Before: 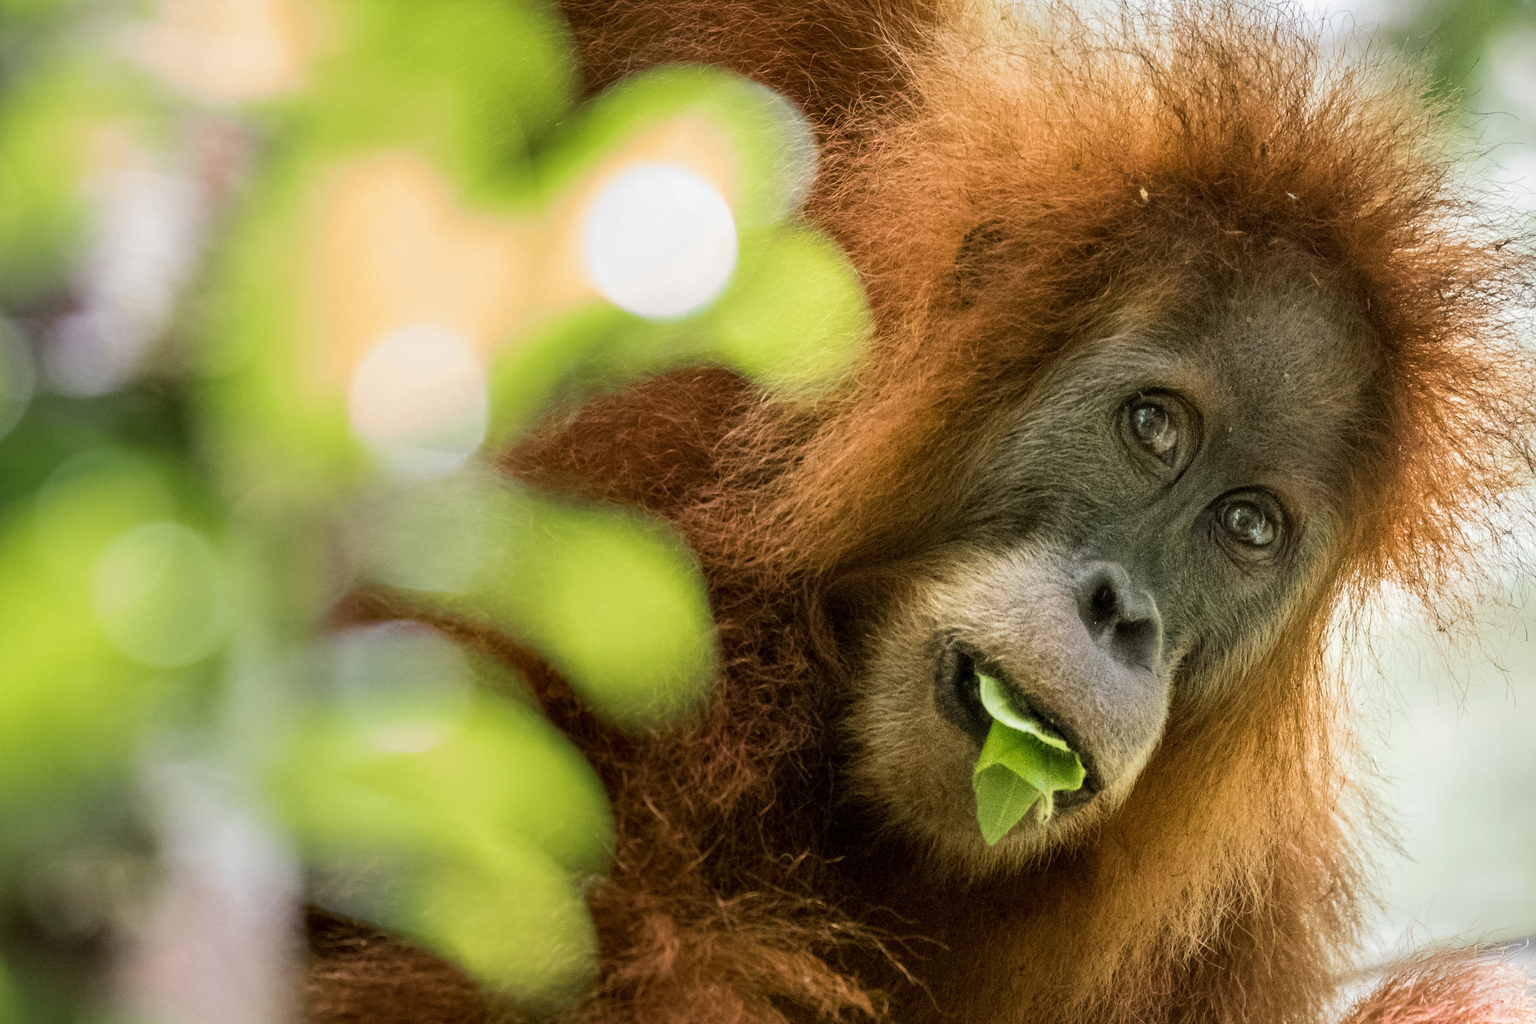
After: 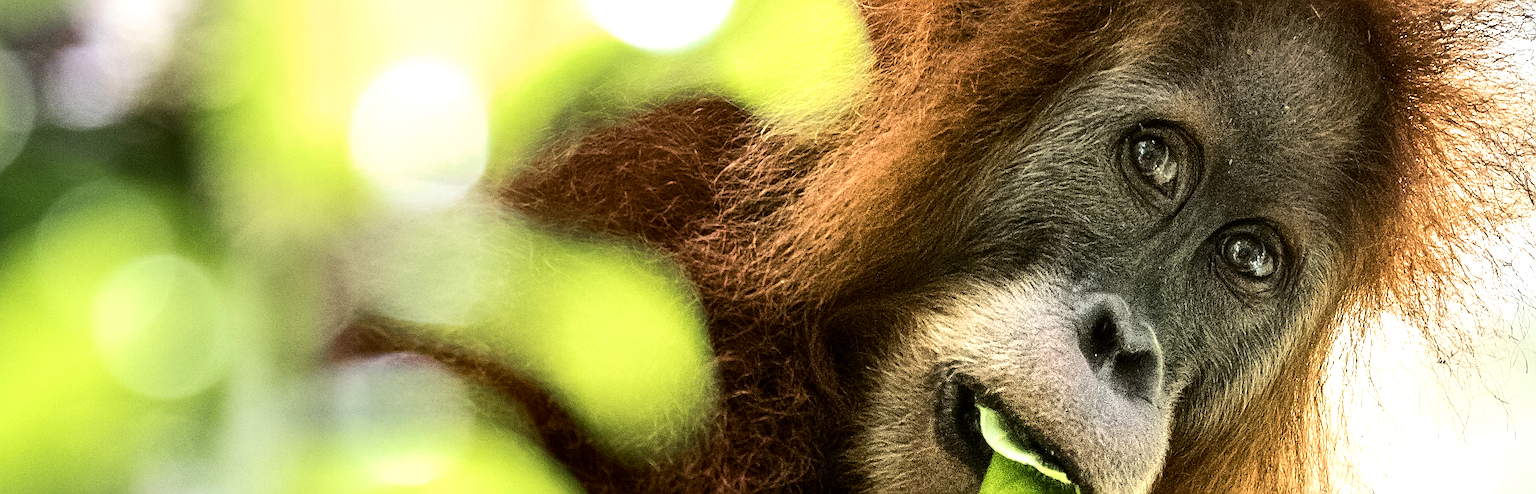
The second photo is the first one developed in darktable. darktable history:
crop and rotate: top 26.205%, bottom 25.518%
tone equalizer: -8 EV -0.742 EV, -7 EV -0.718 EV, -6 EV -0.611 EV, -5 EV -0.381 EV, -3 EV 0.383 EV, -2 EV 0.6 EV, -1 EV 0.7 EV, +0 EV 0.739 EV, edges refinement/feathering 500, mask exposure compensation -1.57 EV, preserve details no
contrast brightness saturation: contrast 0.143
sharpen: amount 0.896
